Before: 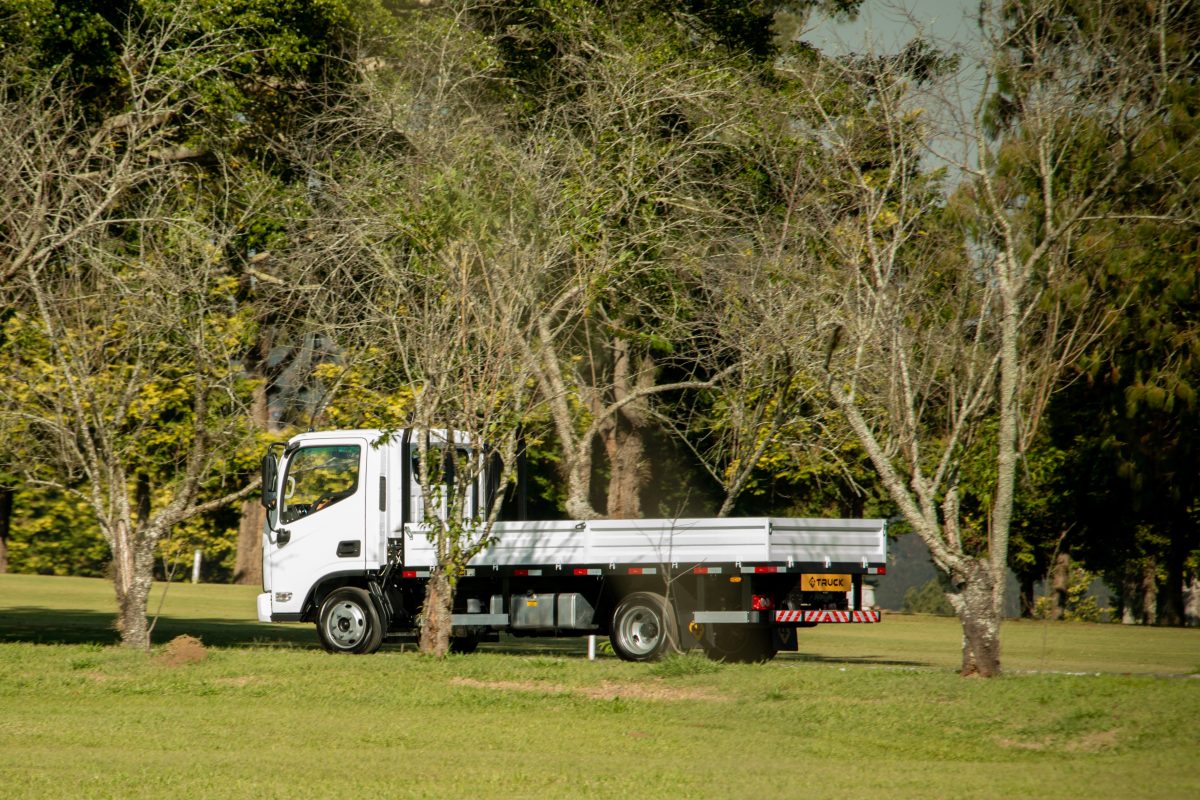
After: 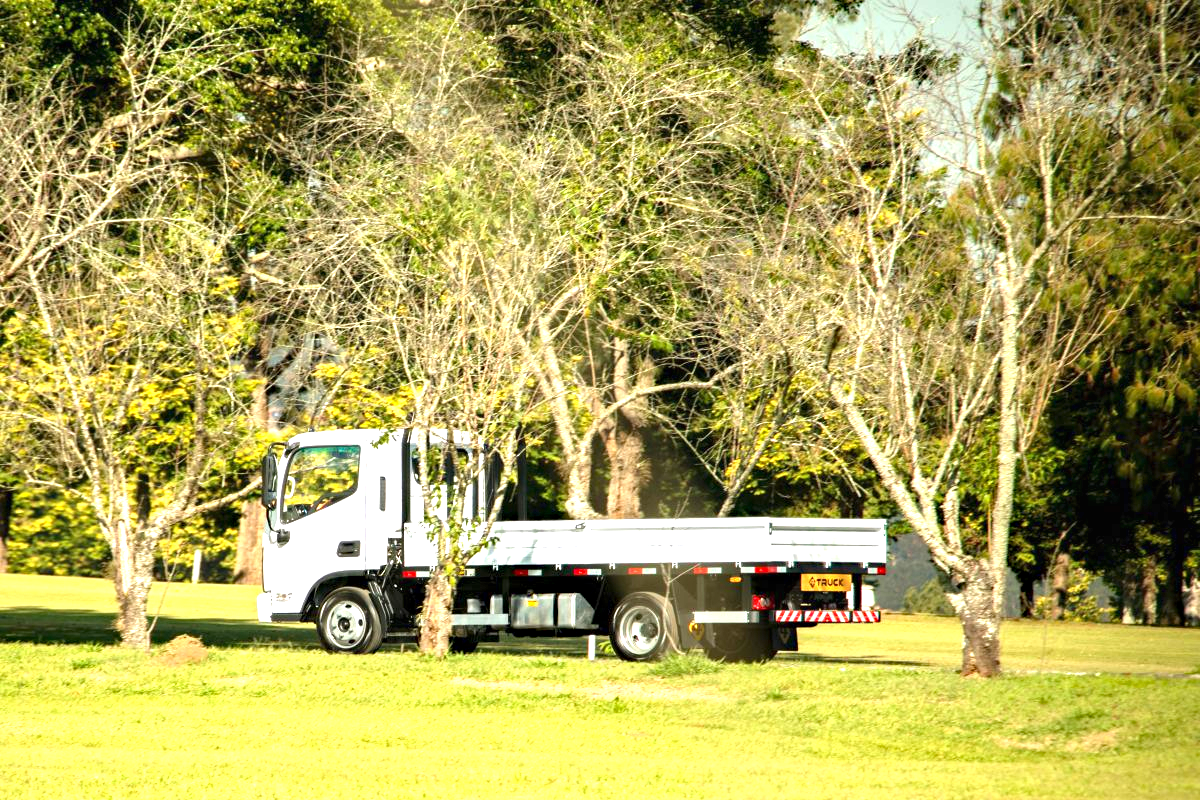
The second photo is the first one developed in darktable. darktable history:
haze removal: compatibility mode true, adaptive false
exposure: black level correction 0, exposure 1.675 EV, compensate exposure bias true, compensate highlight preservation false
